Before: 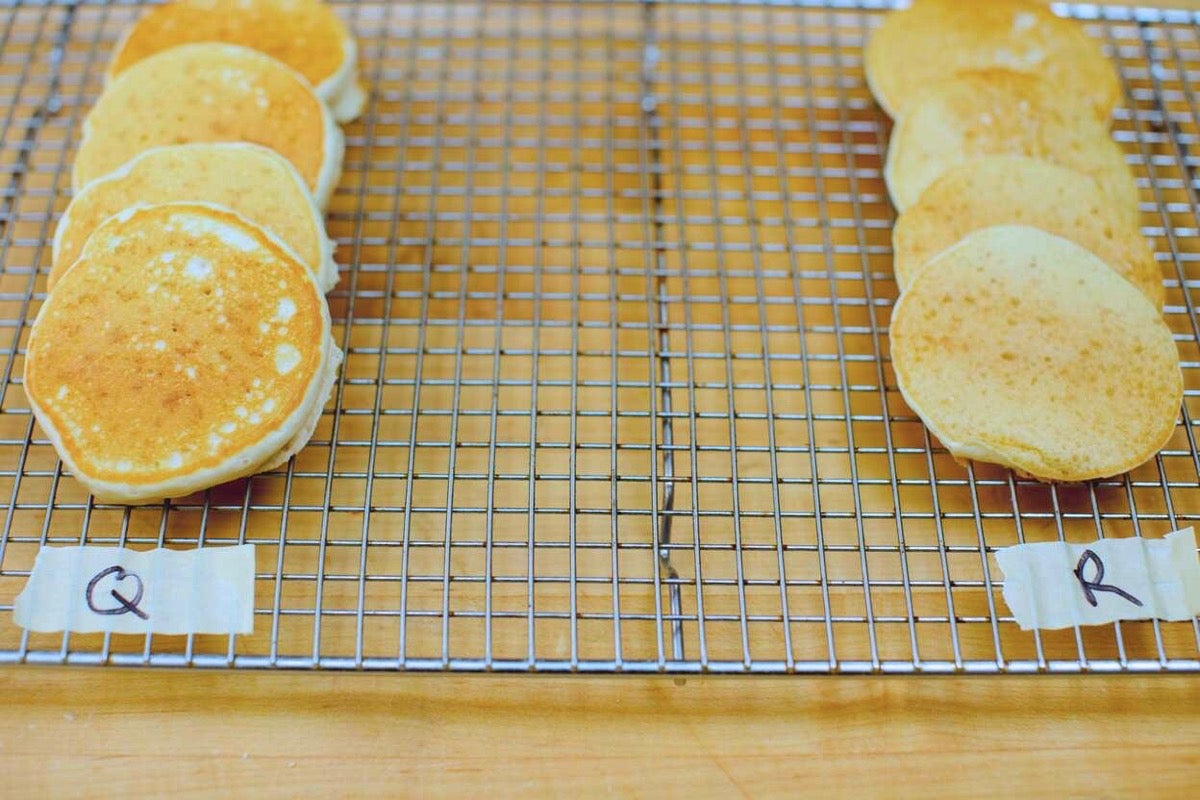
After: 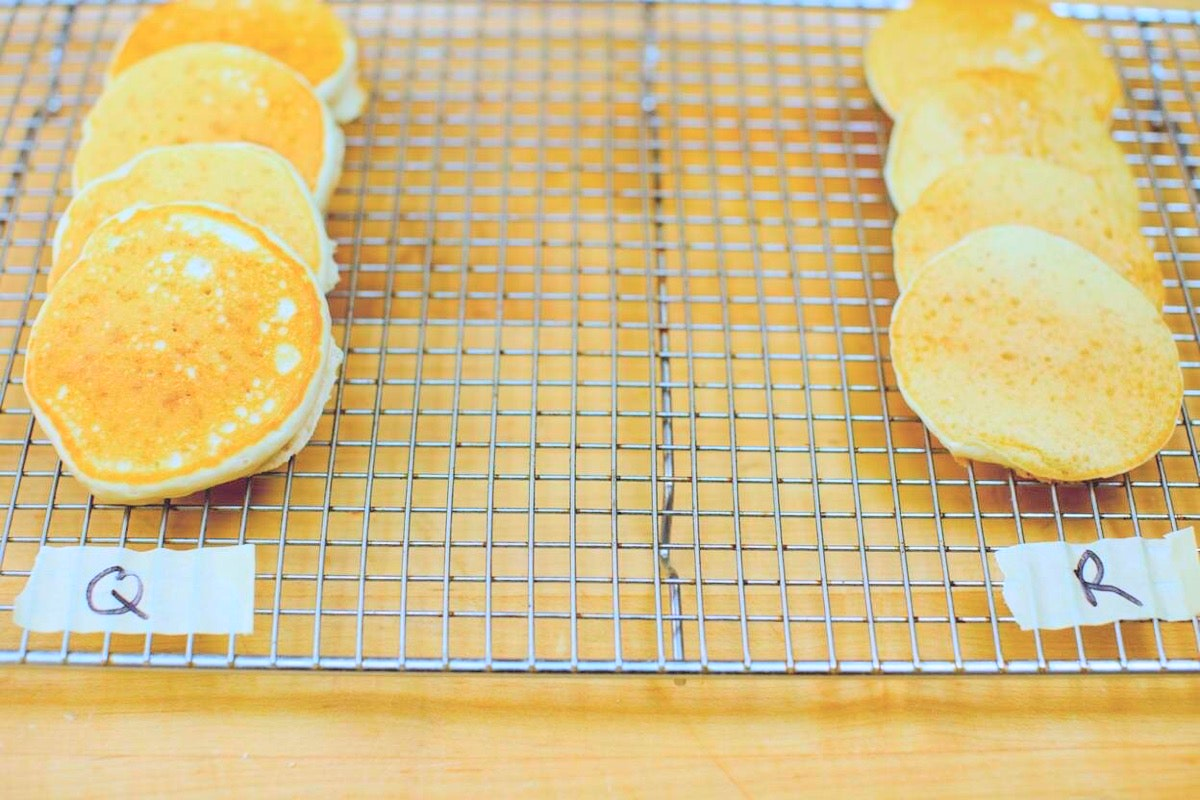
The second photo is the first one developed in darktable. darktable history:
contrast brightness saturation: contrast 0.103, brightness 0.317, saturation 0.145
